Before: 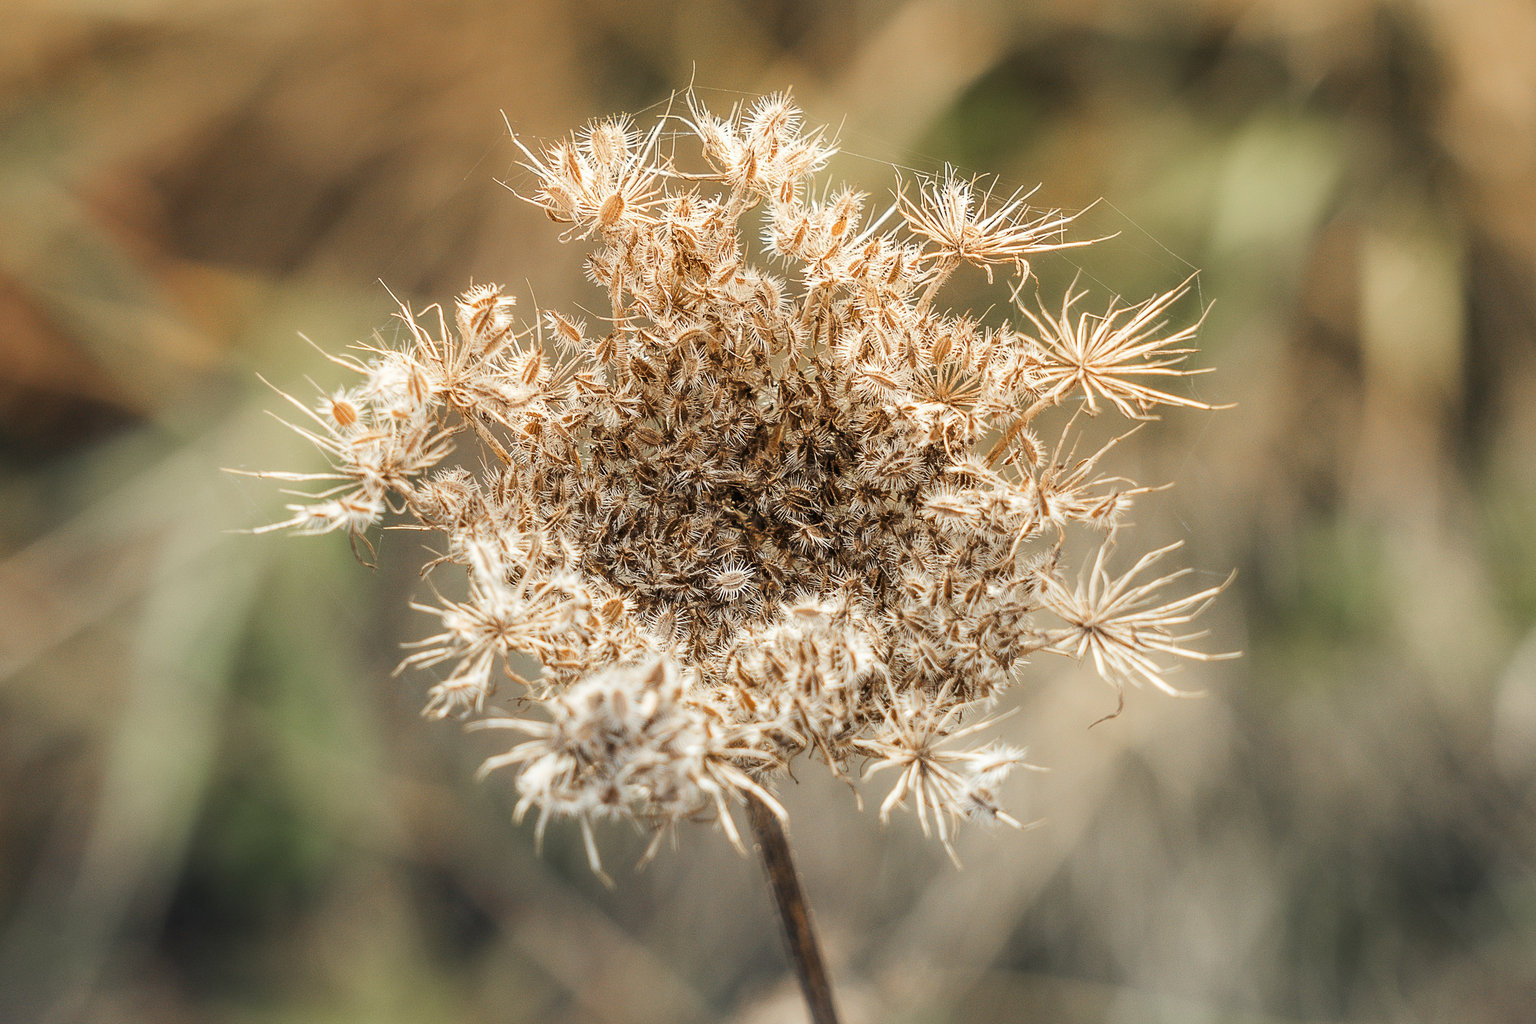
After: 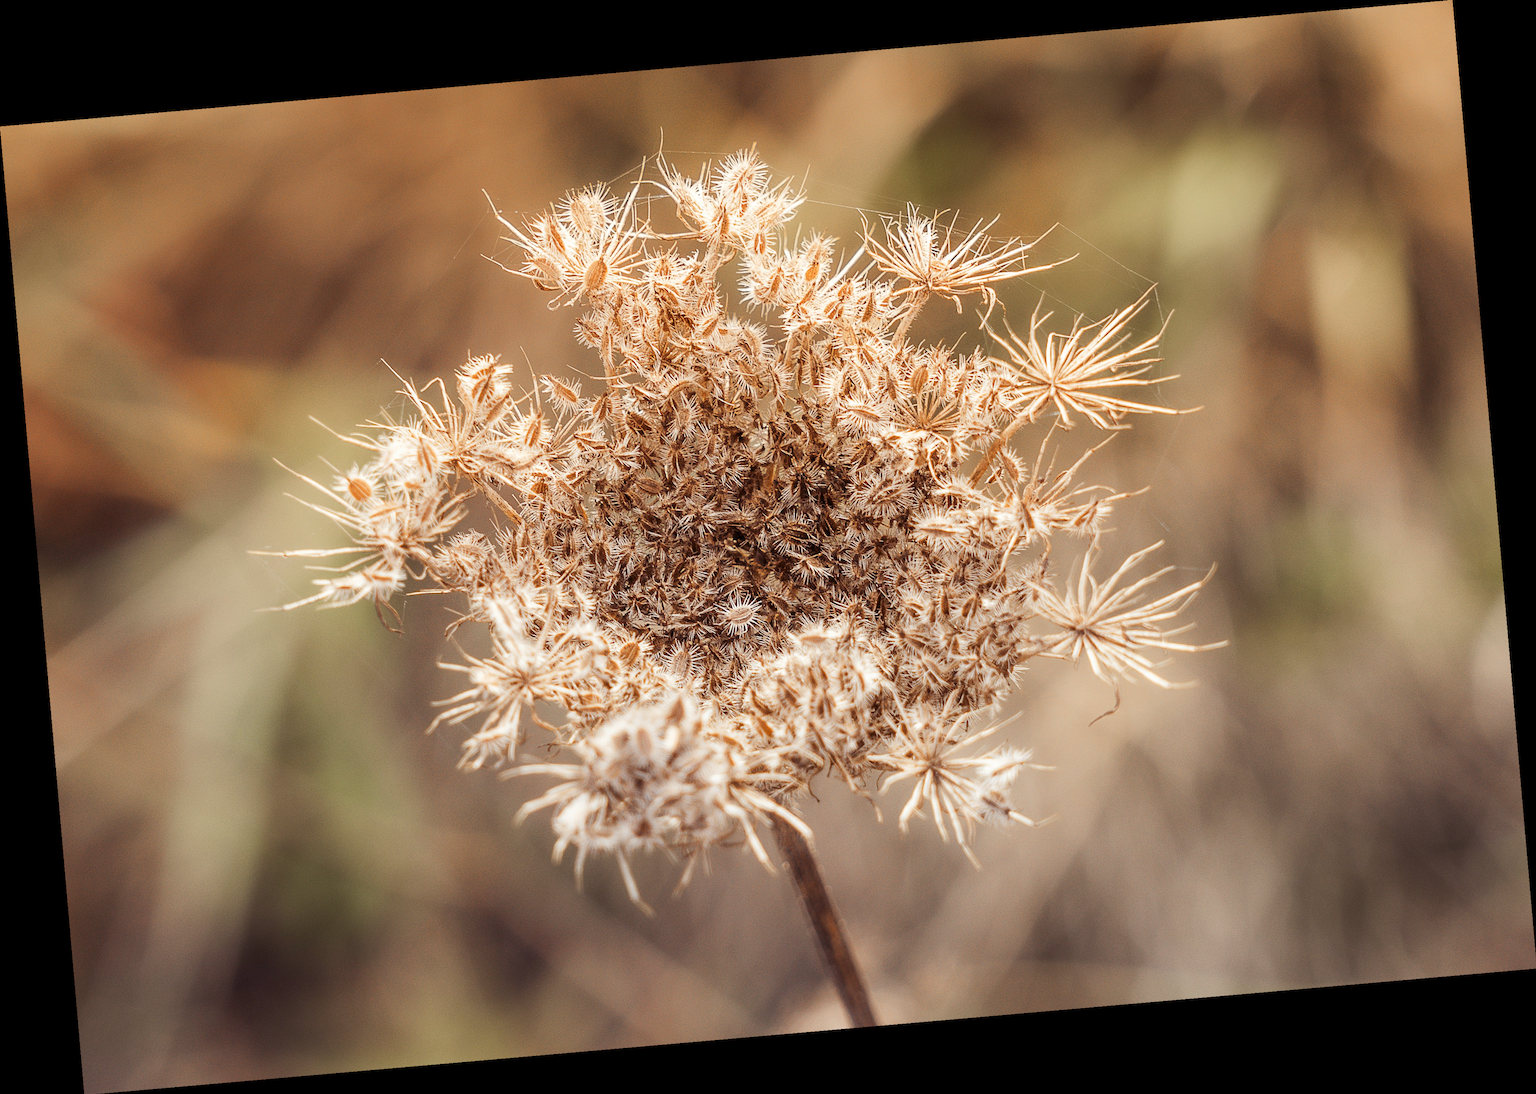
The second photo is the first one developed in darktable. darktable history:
rgb levels: mode RGB, independent channels, levels [[0, 0.474, 1], [0, 0.5, 1], [0, 0.5, 1]]
rotate and perspective: rotation -4.98°, automatic cropping off
